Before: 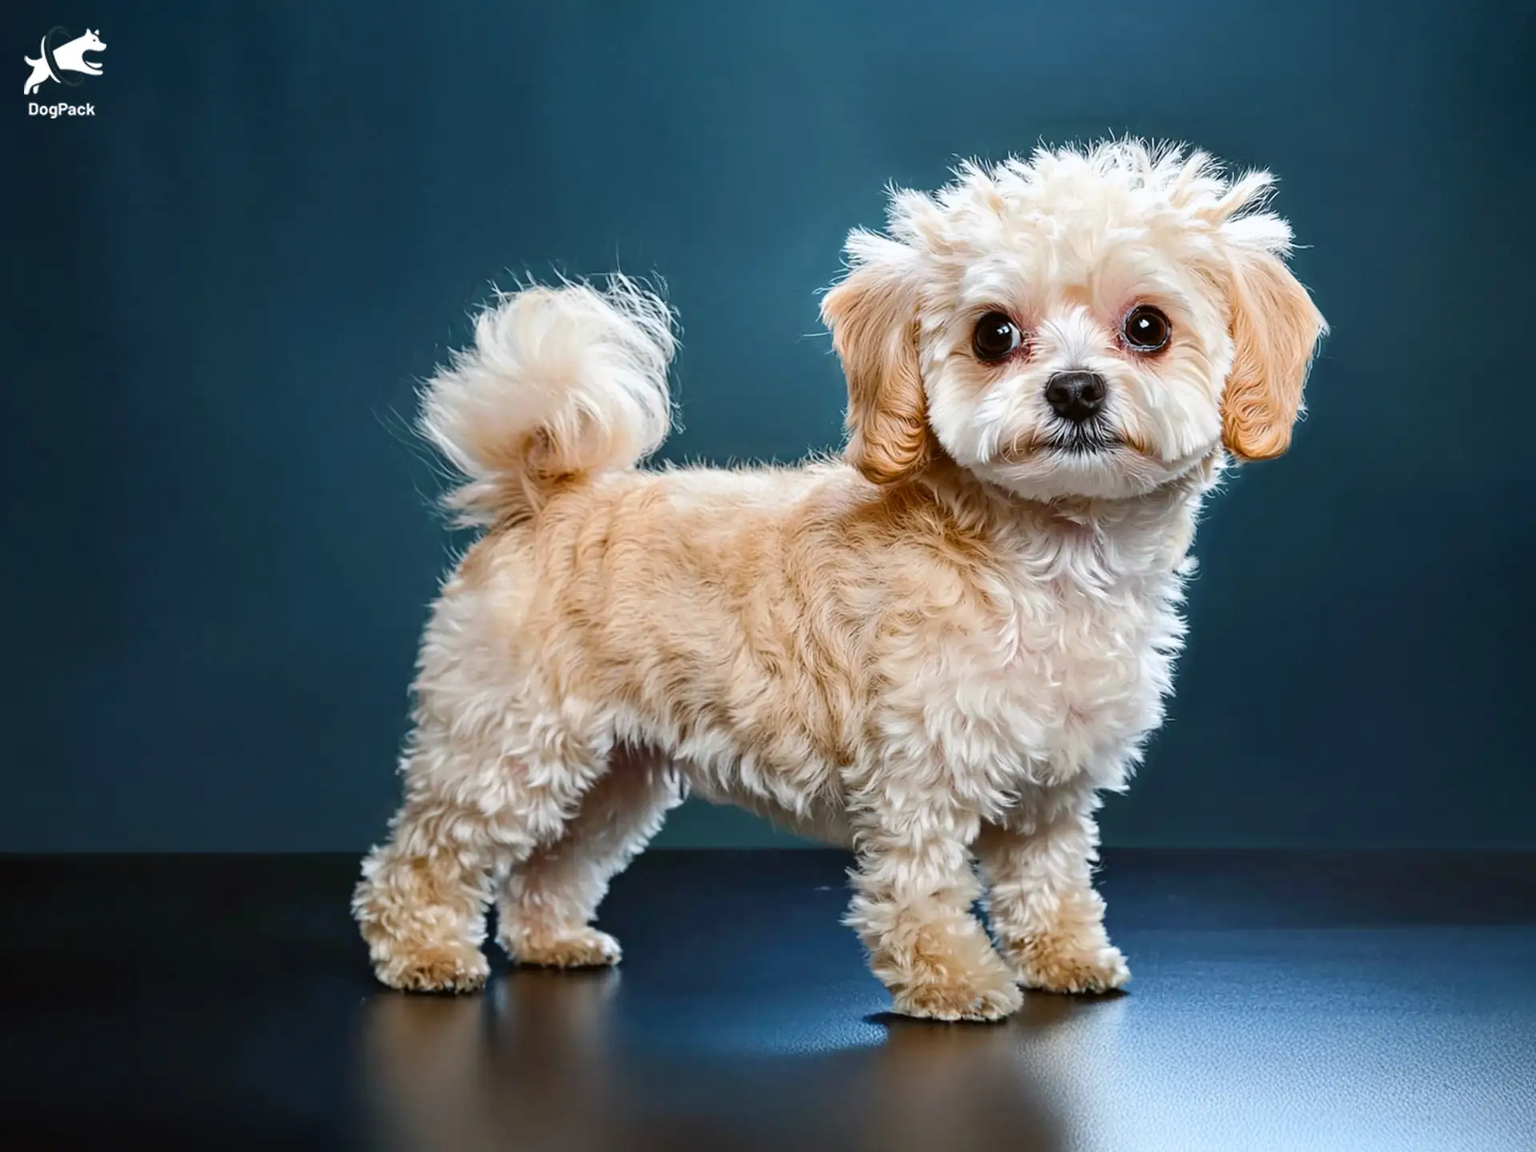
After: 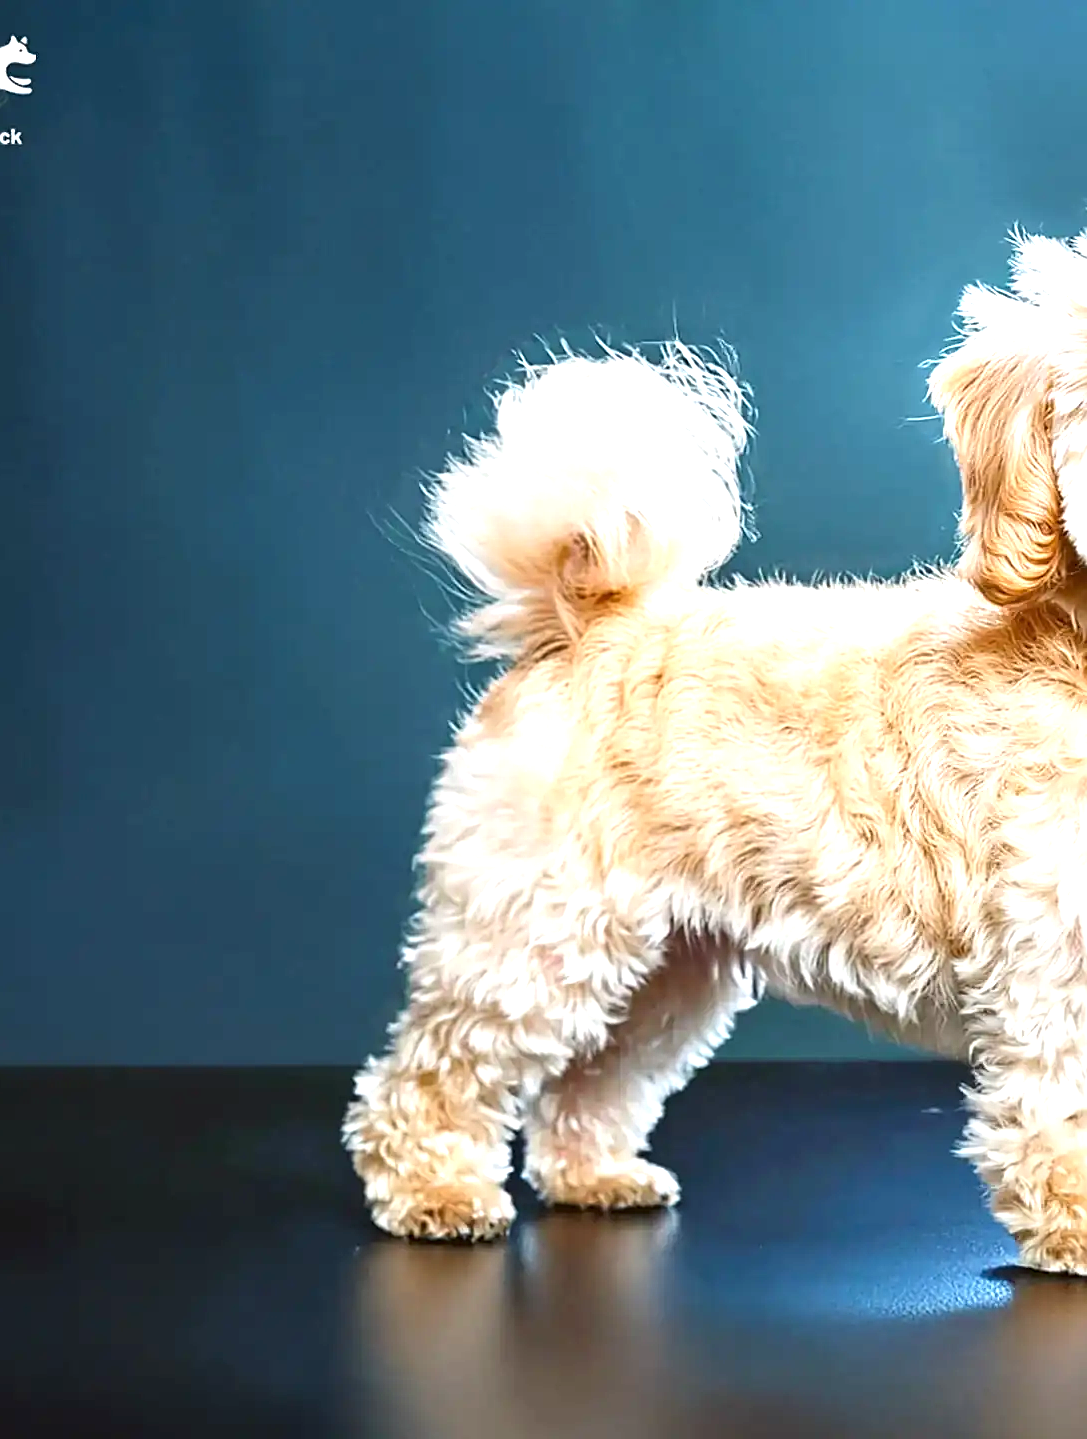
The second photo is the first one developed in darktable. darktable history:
sharpen: on, module defaults
exposure: black level correction 0, exposure 1.168 EV, compensate exposure bias true, compensate highlight preservation false
crop: left 5.085%, right 38.259%
